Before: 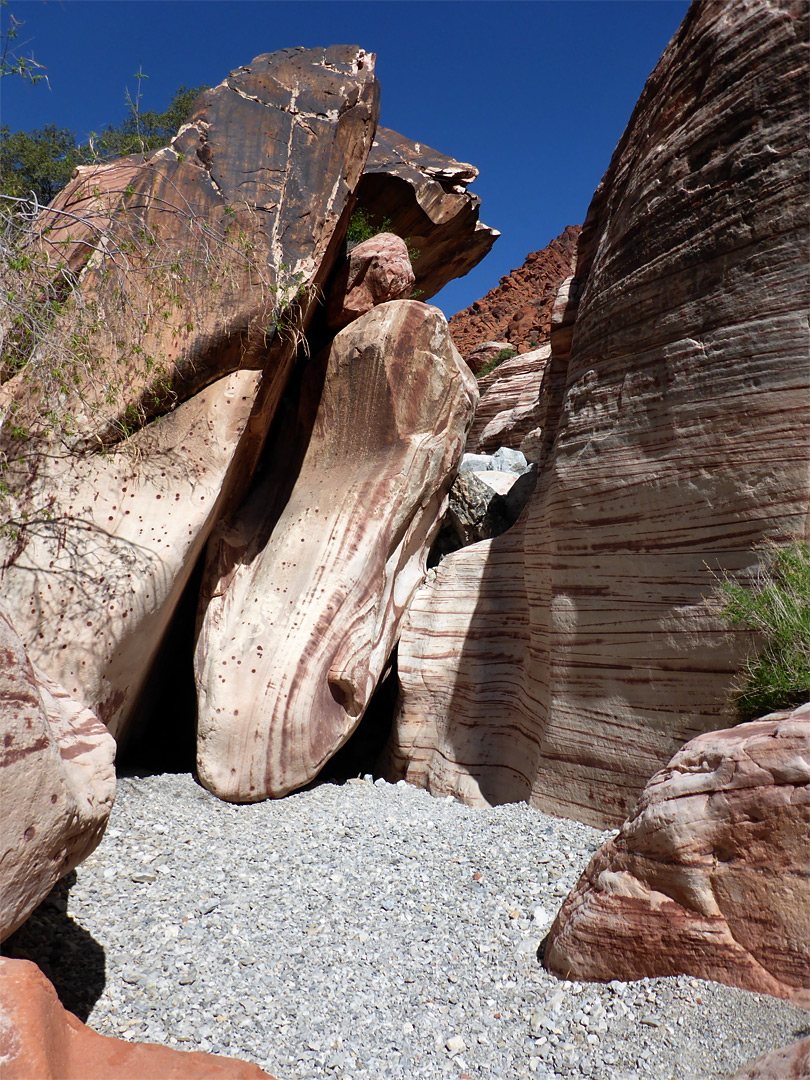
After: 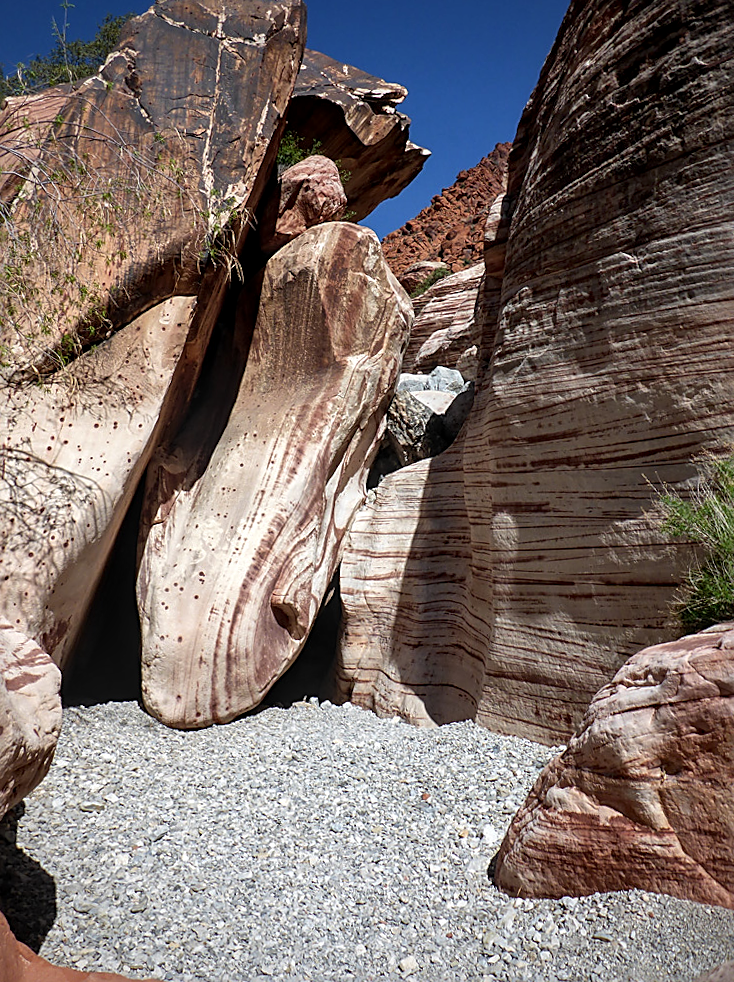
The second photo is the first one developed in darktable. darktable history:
crop and rotate: angle 1.59°, left 6.049%, top 5.699%
sharpen: amount 0.497
local contrast: detail 130%
vignetting: fall-off radius 61.11%, saturation -0.034
